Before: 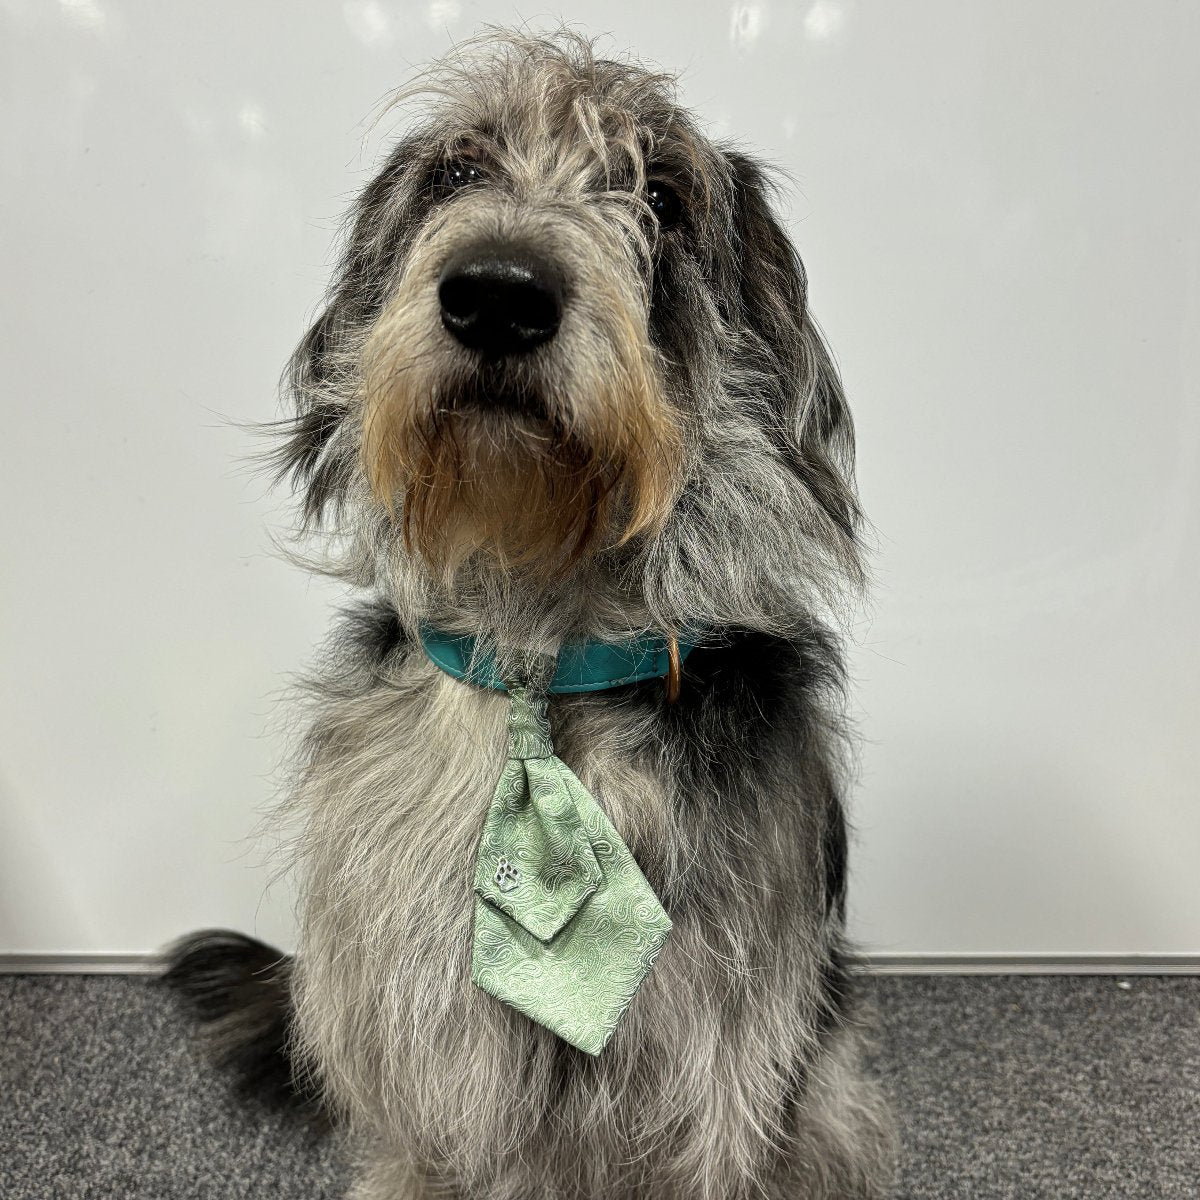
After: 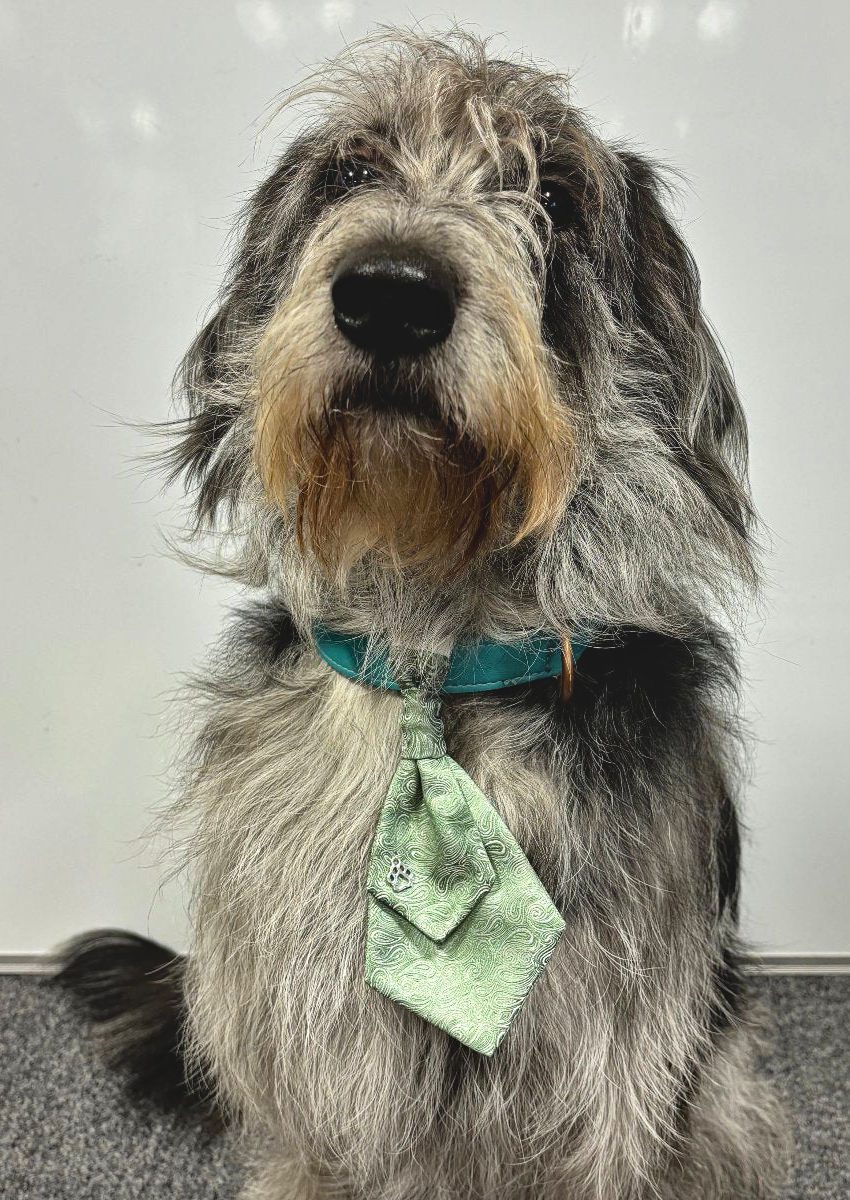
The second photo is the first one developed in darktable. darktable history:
tone equalizer: -8 EV -0.41 EV, -7 EV -0.418 EV, -6 EV -0.31 EV, -5 EV -0.257 EV, -3 EV 0.247 EV, -2 EV 0.344 EV, -1 EV 0.389 EV, +0 EV 0.424 EV
crop and rotate: left 8.965%, right 20.157%
contrast brightness saturation: contrast -0.272
local contrast: mode bilateral grid, contrast 25, coarseness 60, detail 152%, midtone range 0.2
haze removal: compatibility mode true, adaptive false
